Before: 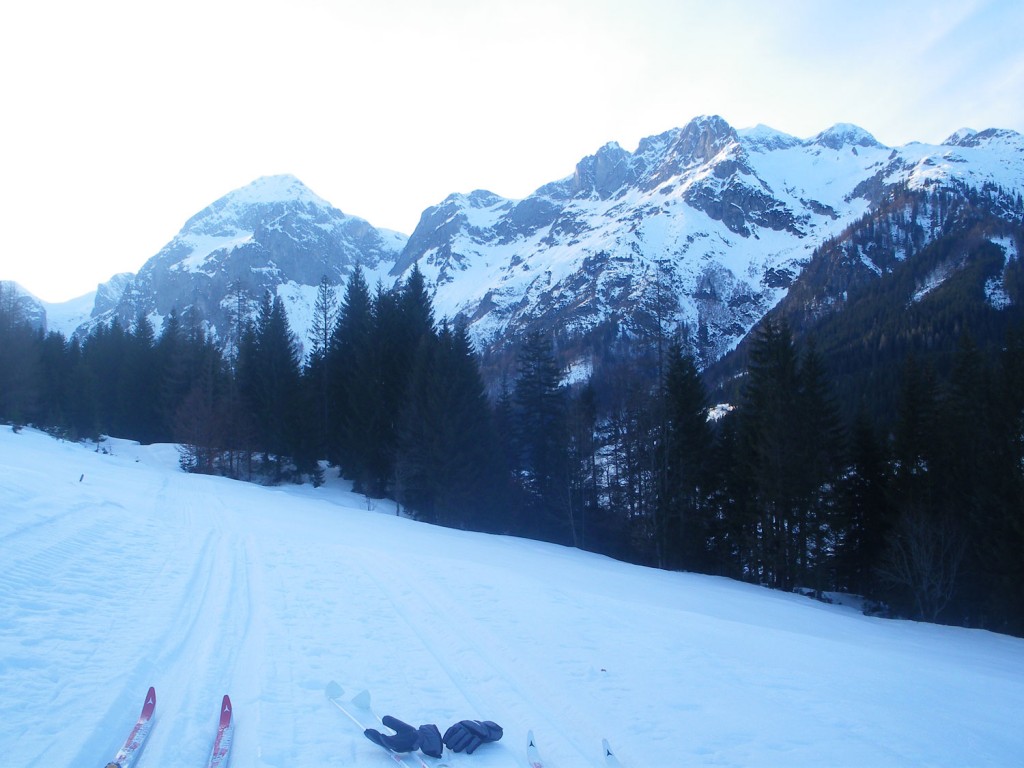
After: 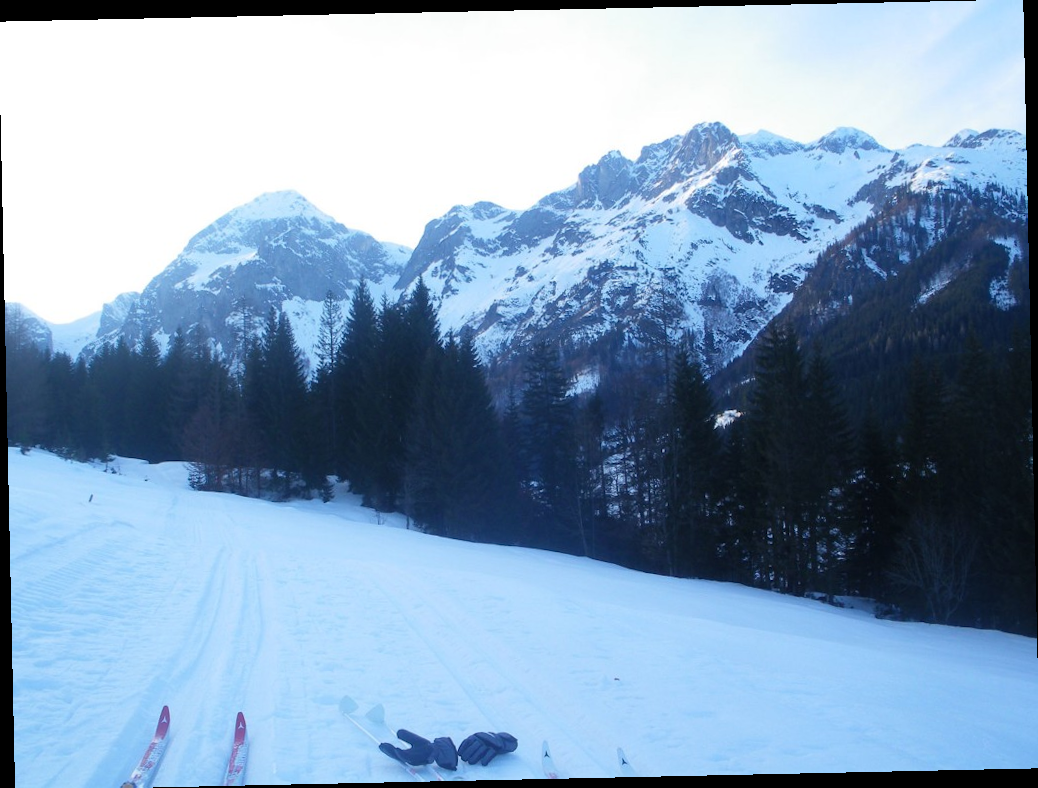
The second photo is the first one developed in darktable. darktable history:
rotate and perspective: rotation -1.24°, automatic cropping off
crop and rotate: left 0.126%
